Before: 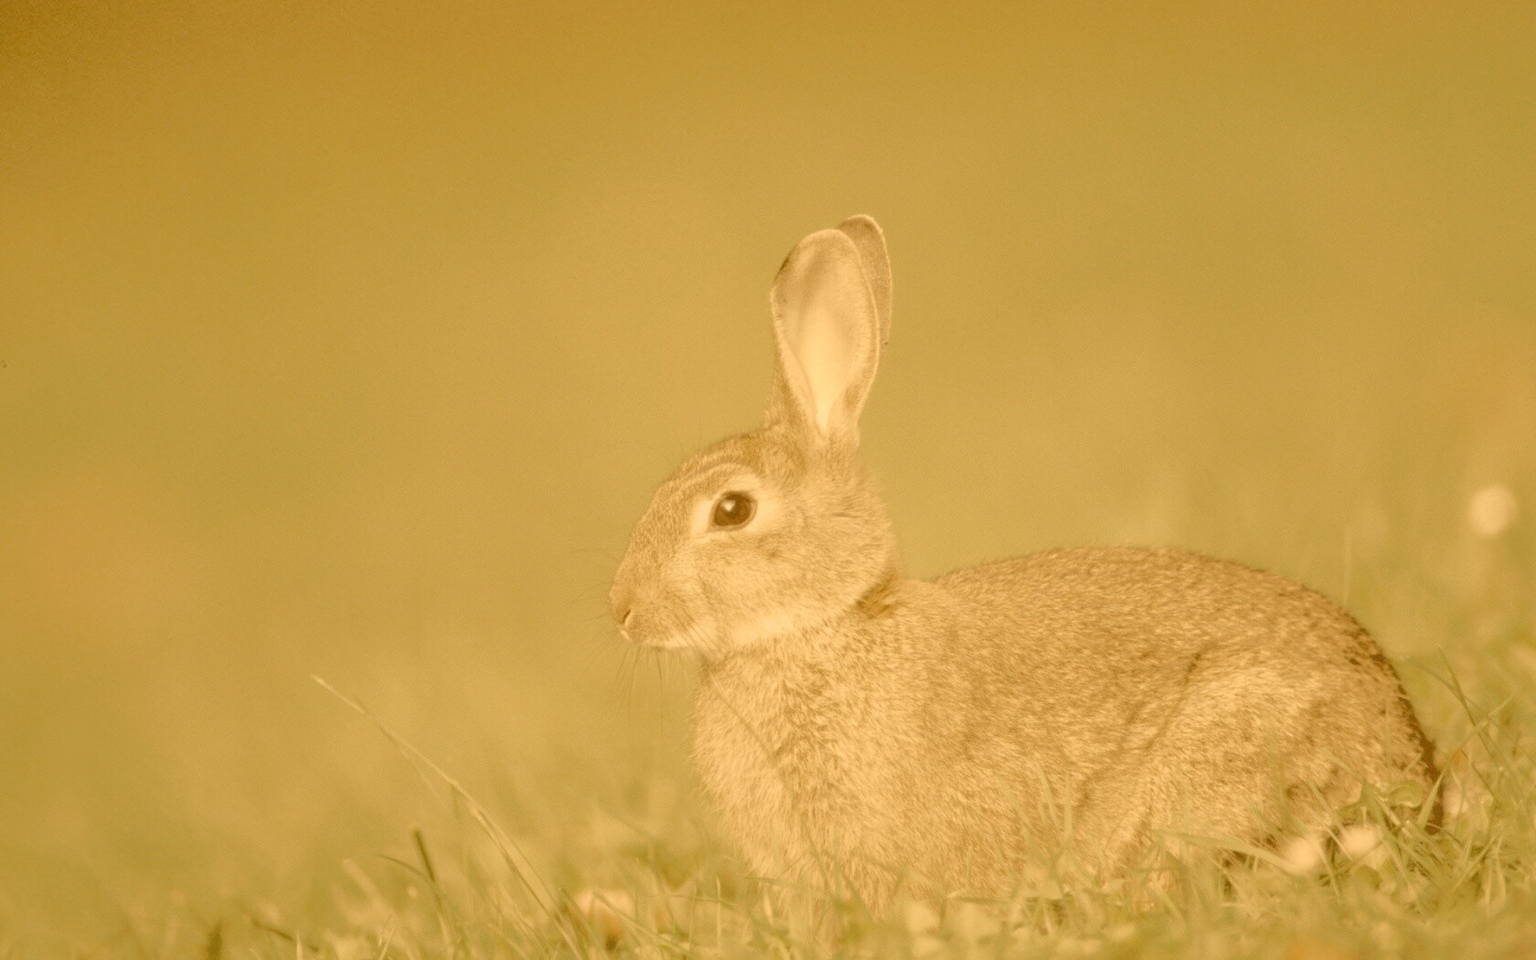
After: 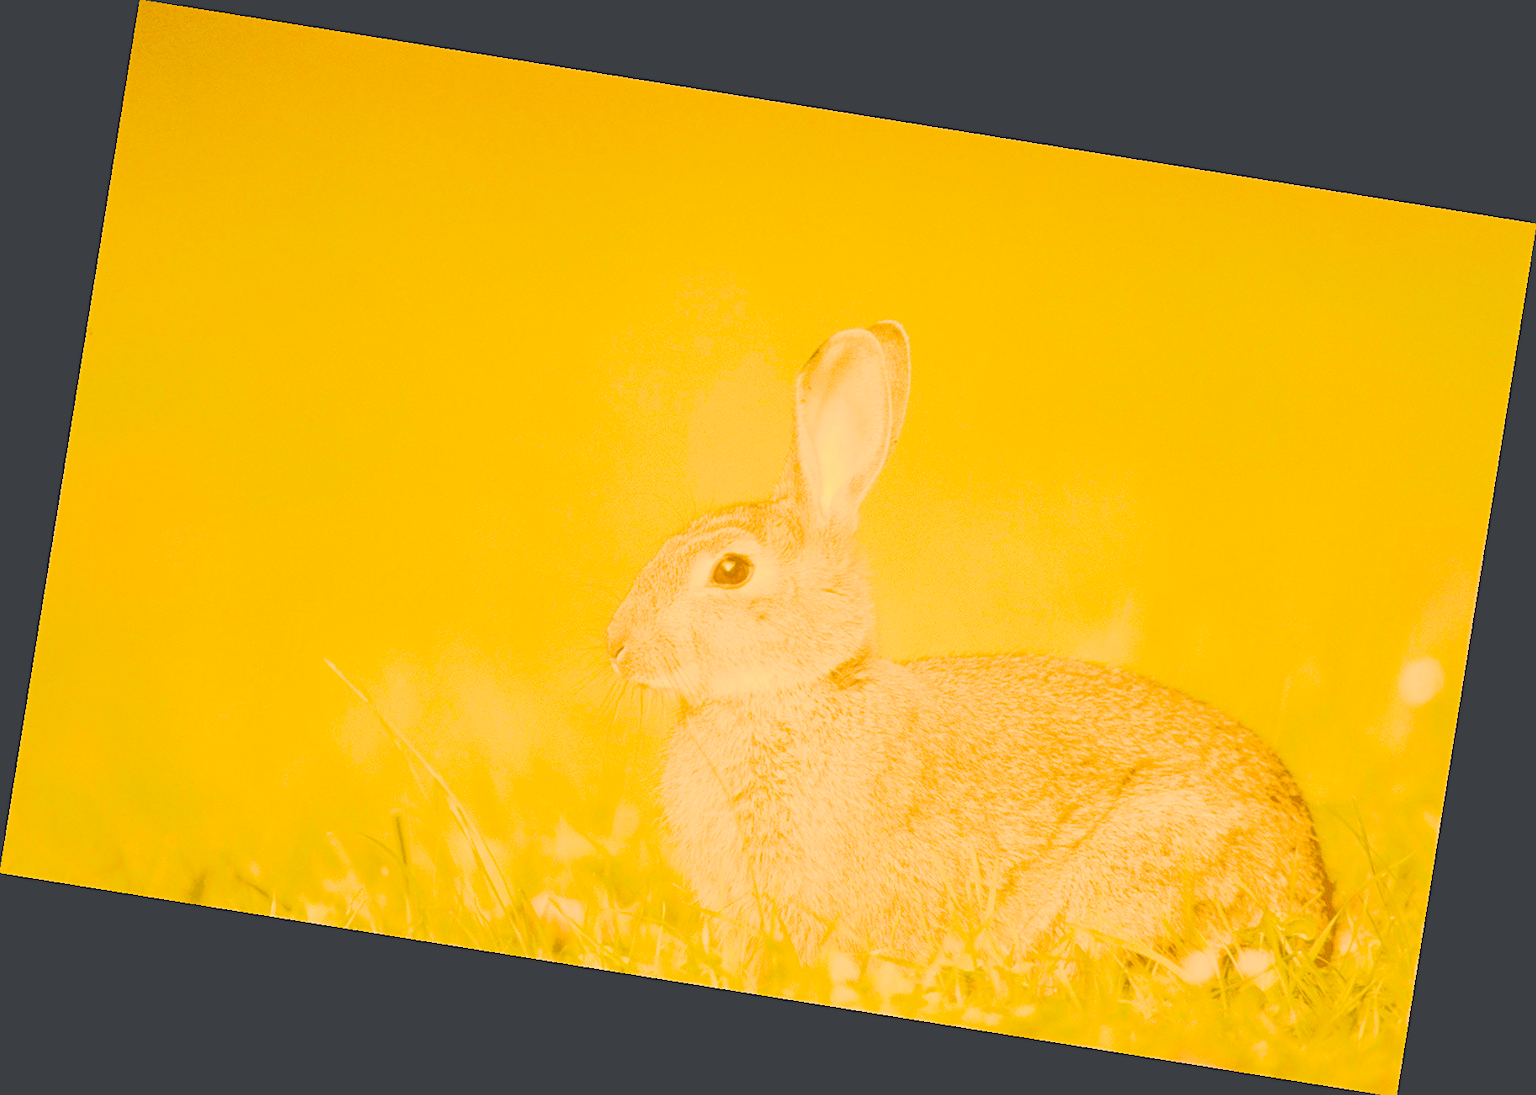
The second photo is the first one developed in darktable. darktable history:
color balance rgb: perceptual saturation grading › global saturation 100%
contrast brightness saturation: contrast 0.04, saturation 0.07
tone equalizer: on, module defaults
exposure: black level correction -0.023, exposure 1.397 EV, compensate highlight preservation false
color correction: highlights a* 0.207, highlights b* 2.7, shadows a* -0.874, shadows b* -4.78
rotate and perspective: rotation 9.12°, automatic cropping off
sharpen: on, module defaults
filmic rgb: black relative exposure -7.65 EV, white relative exposure 4.56 EV, hardness 3.61
